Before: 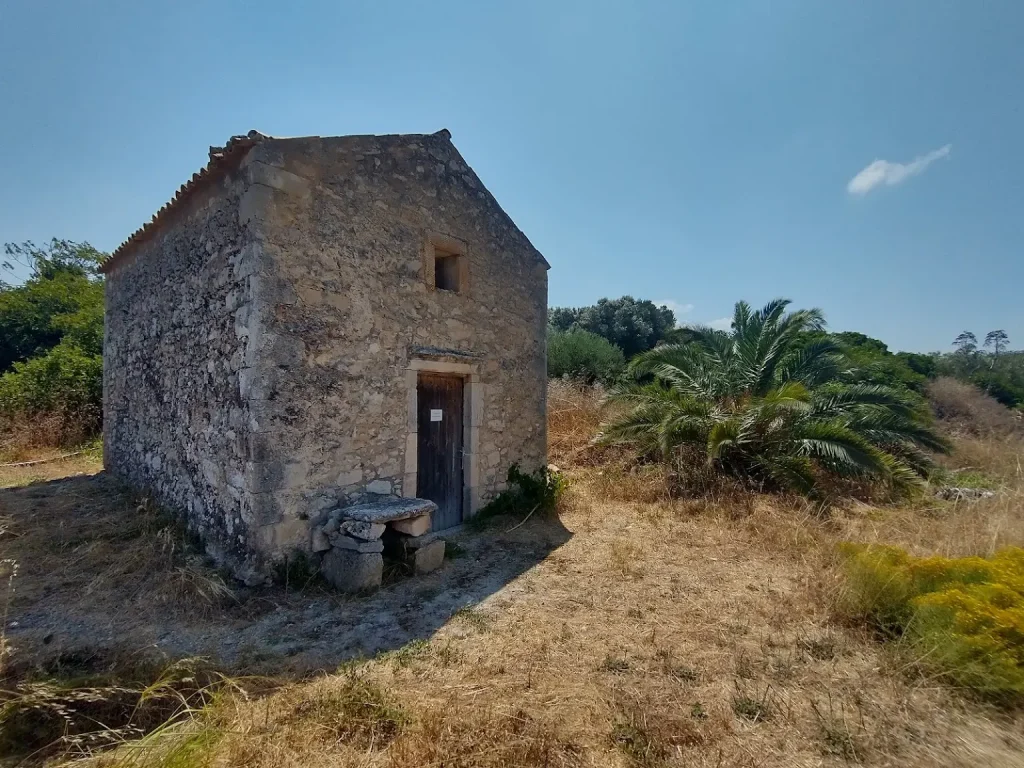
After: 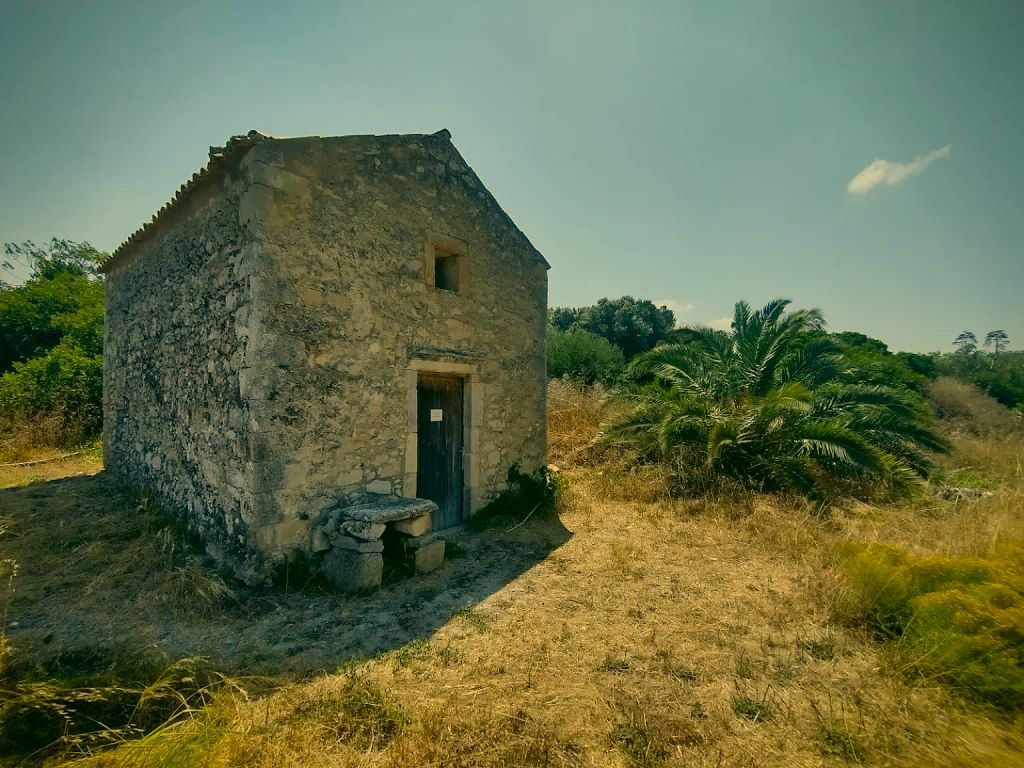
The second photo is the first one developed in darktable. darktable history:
color correction: highlights a* 5.3, highlights b* 24.26, shadows a* -15.58, shadows b* 4.02
white balance: red 1.045, blue 0.932
vignetting: fall-off start 88.53%, fall-off radius 44.2%, saturation 0.376, width/height ratio 1.161
